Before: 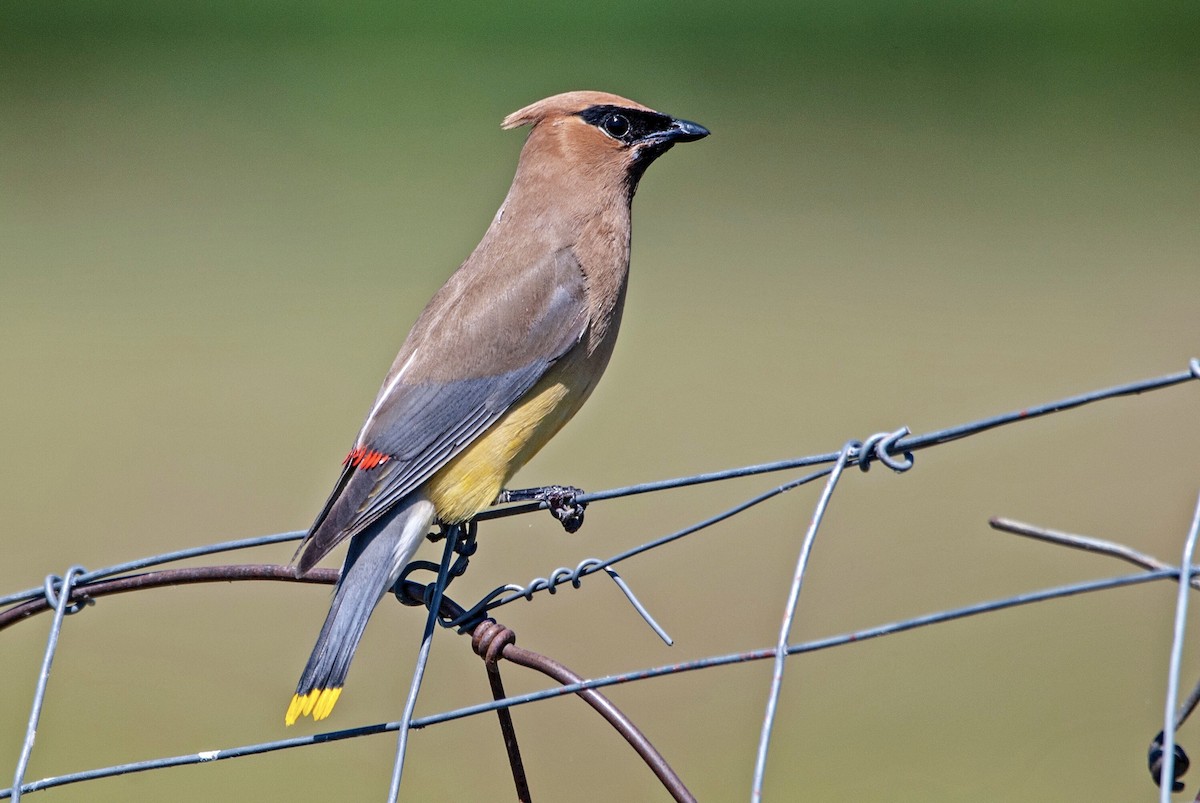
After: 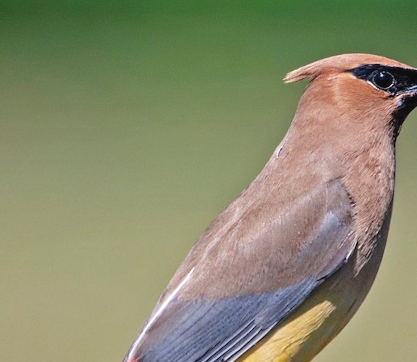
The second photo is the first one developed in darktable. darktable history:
rotate and perspective: rotation 0.72°, lens shift (vertical) -0.352, lens shift (horizontal) -0.051, crop left 0.152, crop right 0.859, crop top 0.019, crop bottom 0.964
bloom: on, module defaults
crop and rotate: left 10.817%, top 0.062%, right 47.194%, bottom 53.626%
